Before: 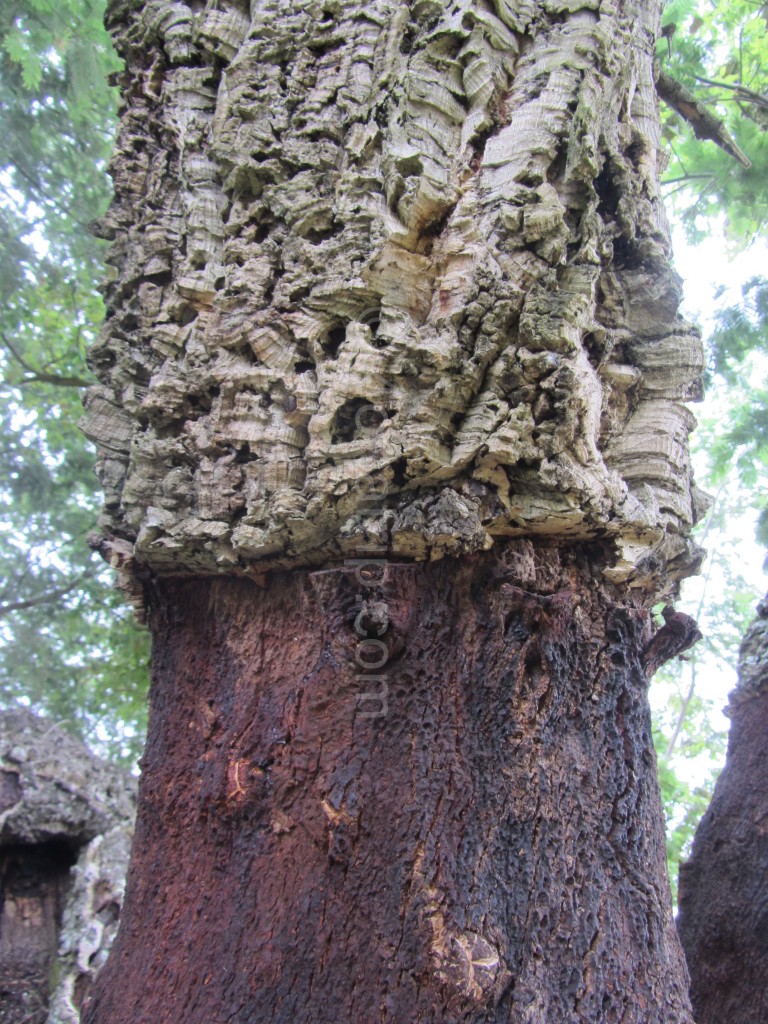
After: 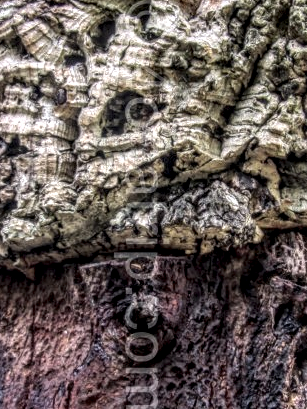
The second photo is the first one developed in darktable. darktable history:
local contrast: highlights 0%, shadows 0%, detail 300%, midtone range 0.3
crop: left 30%, top 30%, right 30%, bottom 30%
